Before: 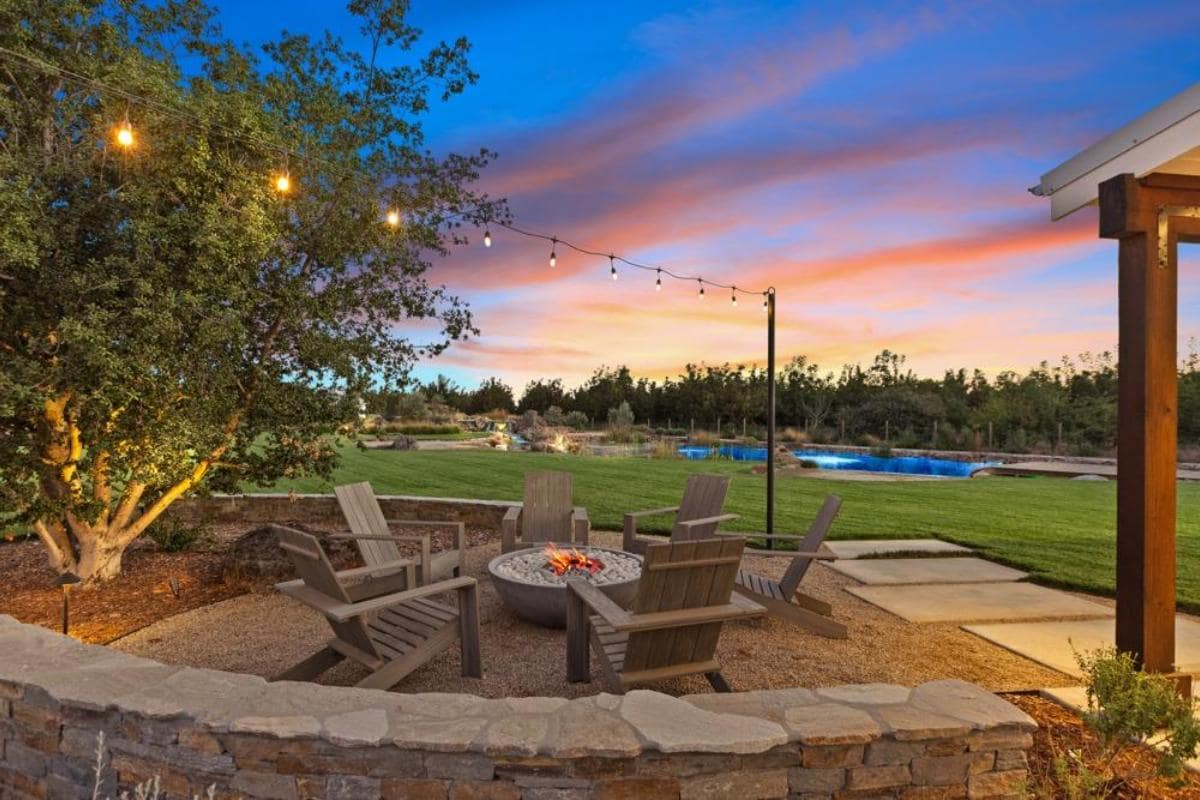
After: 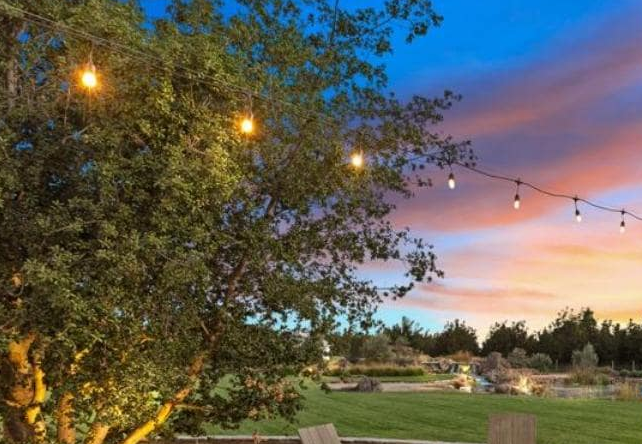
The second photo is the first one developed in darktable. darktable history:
crop and rotate: left 3.045%, top 7.429%, right 43.435%, bottom 36.962%
